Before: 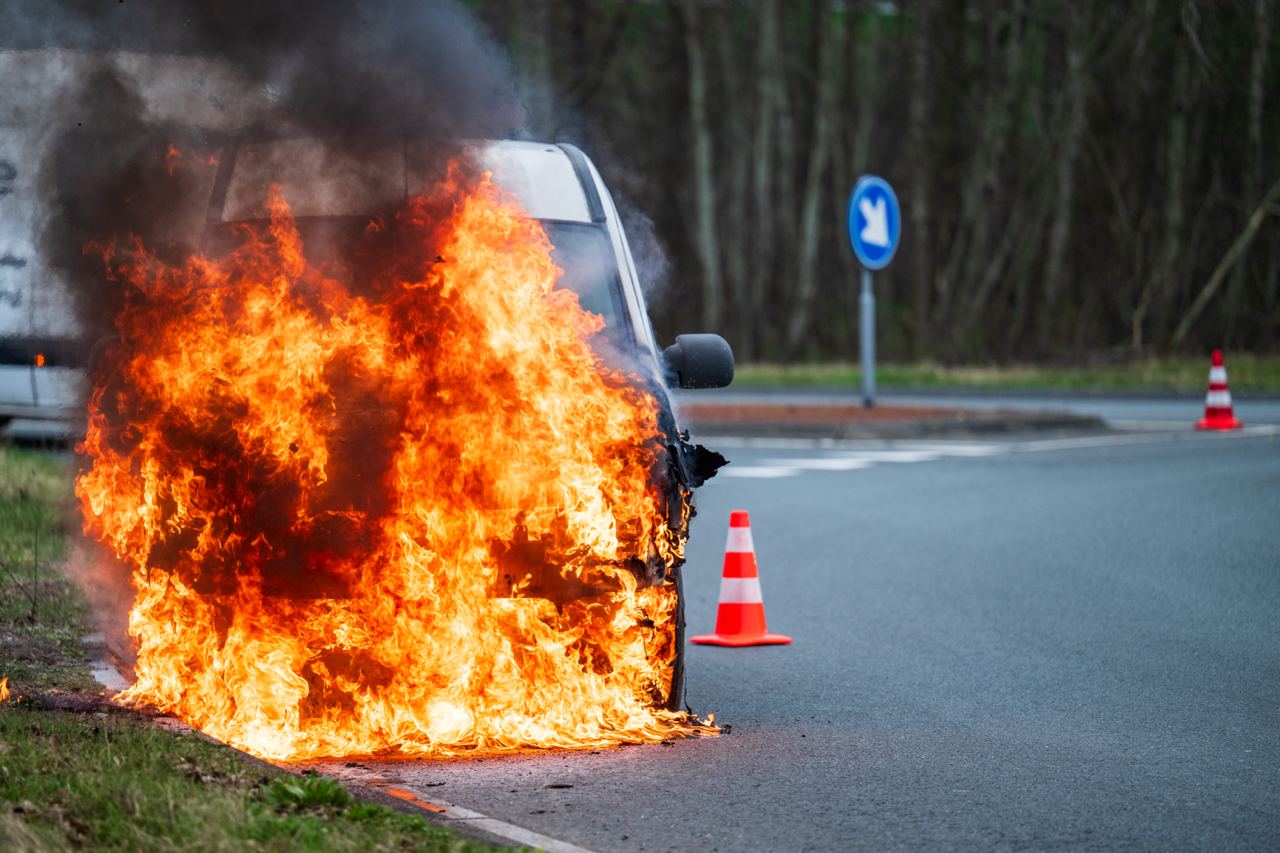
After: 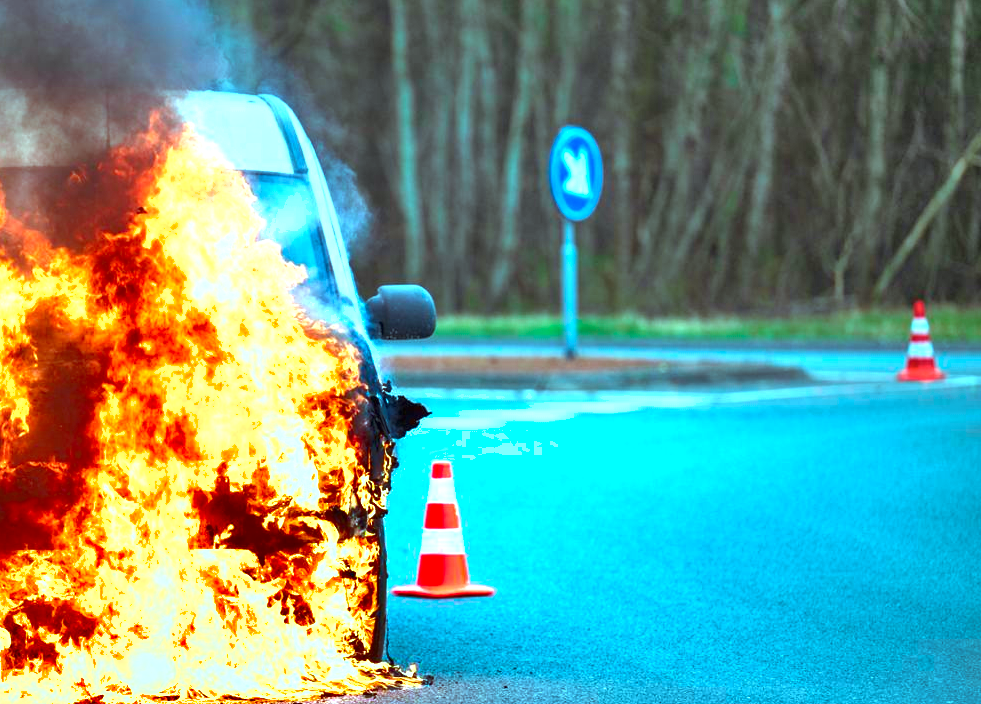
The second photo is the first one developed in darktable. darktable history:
crop: left 23.282%, top 5.845%, bottom 11.534%
exposure: black level correction 0, exposure 1.929 EV, compensate exposure bias true, compensate highlight preservation false
shadows and highlights: shadows 60.76, soften with gaussian
color balance rgb: highlights gain › luminance -32.923%, highlights gain › chroma 5.798%, highlights gain › hue 217.08°, perceptual saturation grading › global saturation 0.327%, global vibrance 20%
